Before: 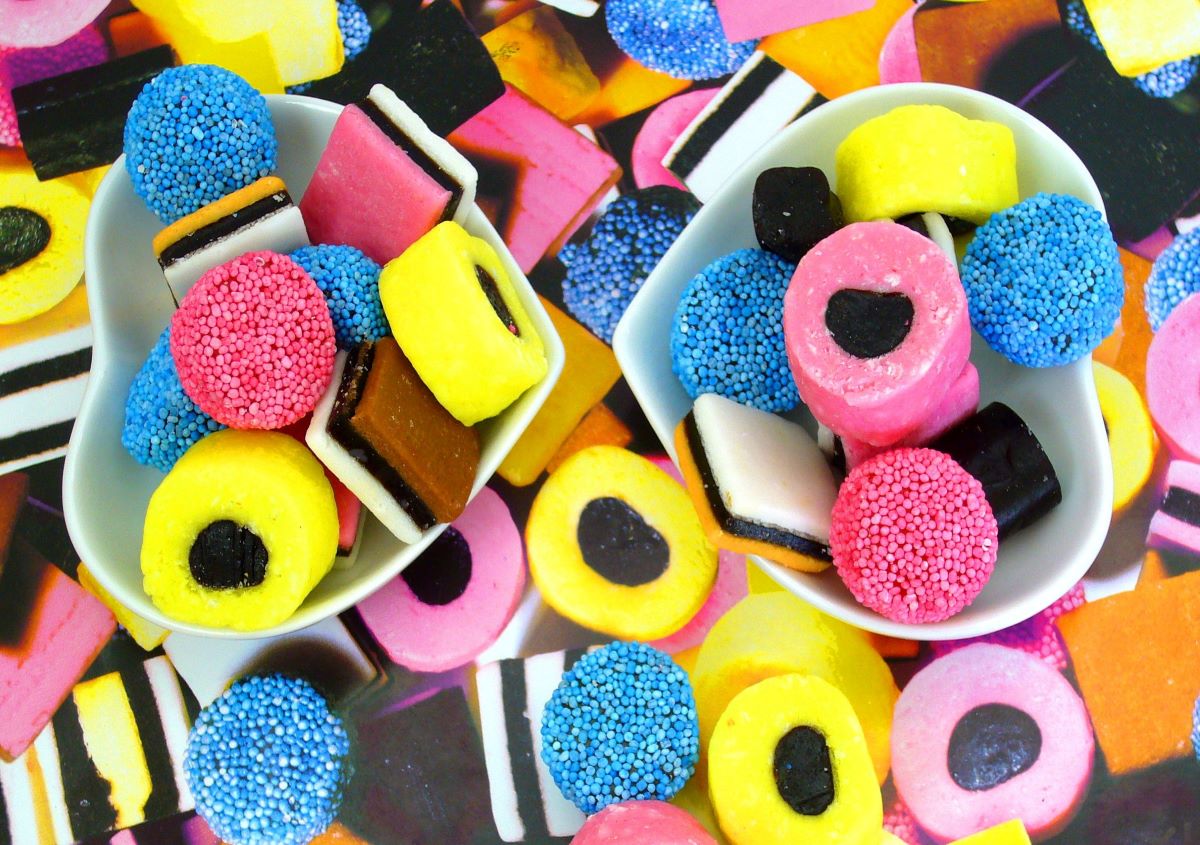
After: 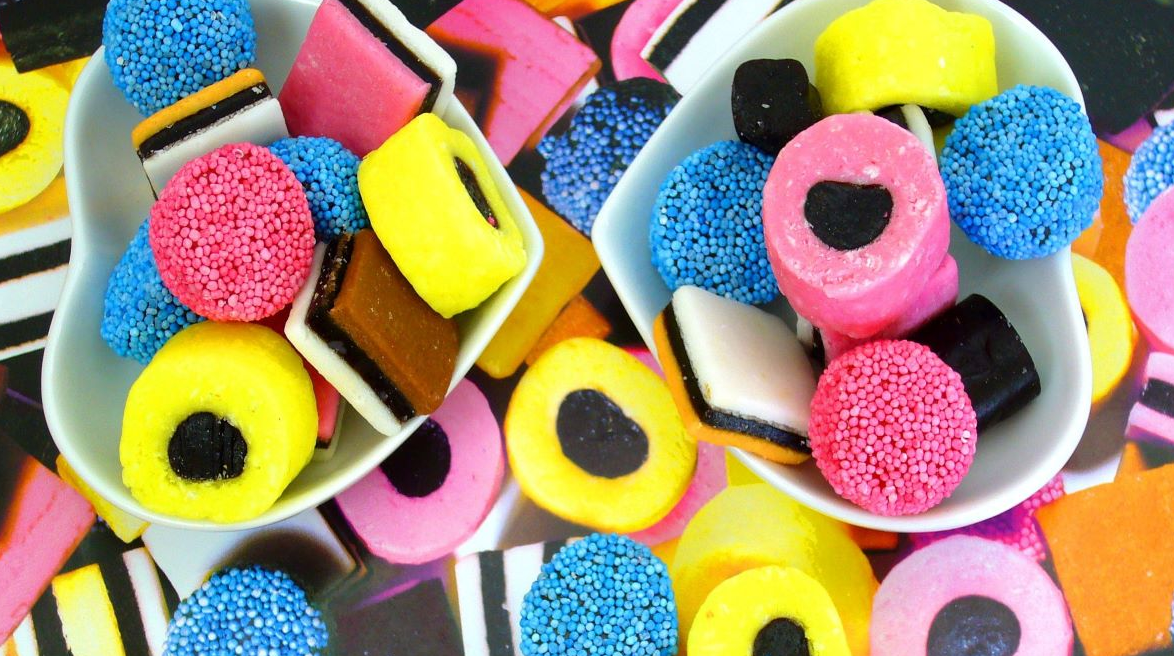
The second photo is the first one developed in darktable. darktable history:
crop and rotate: left 1.801%, top 12.959%, right 0.286%, bottom 9.343%
